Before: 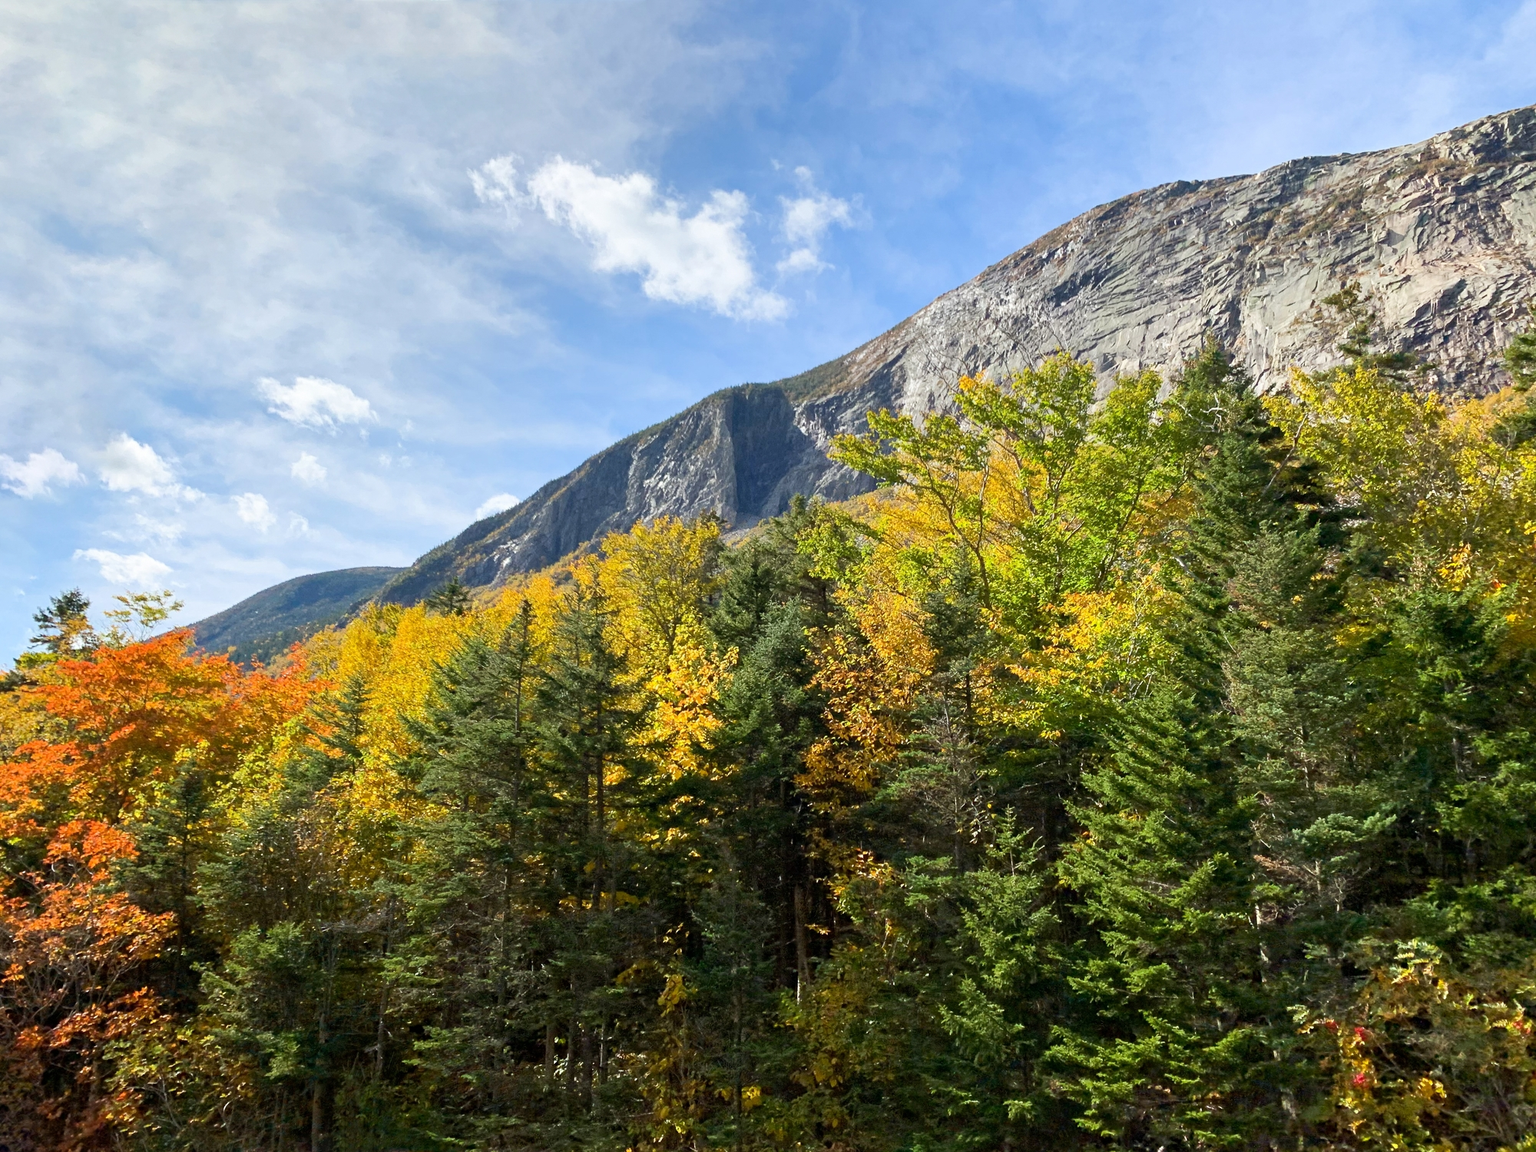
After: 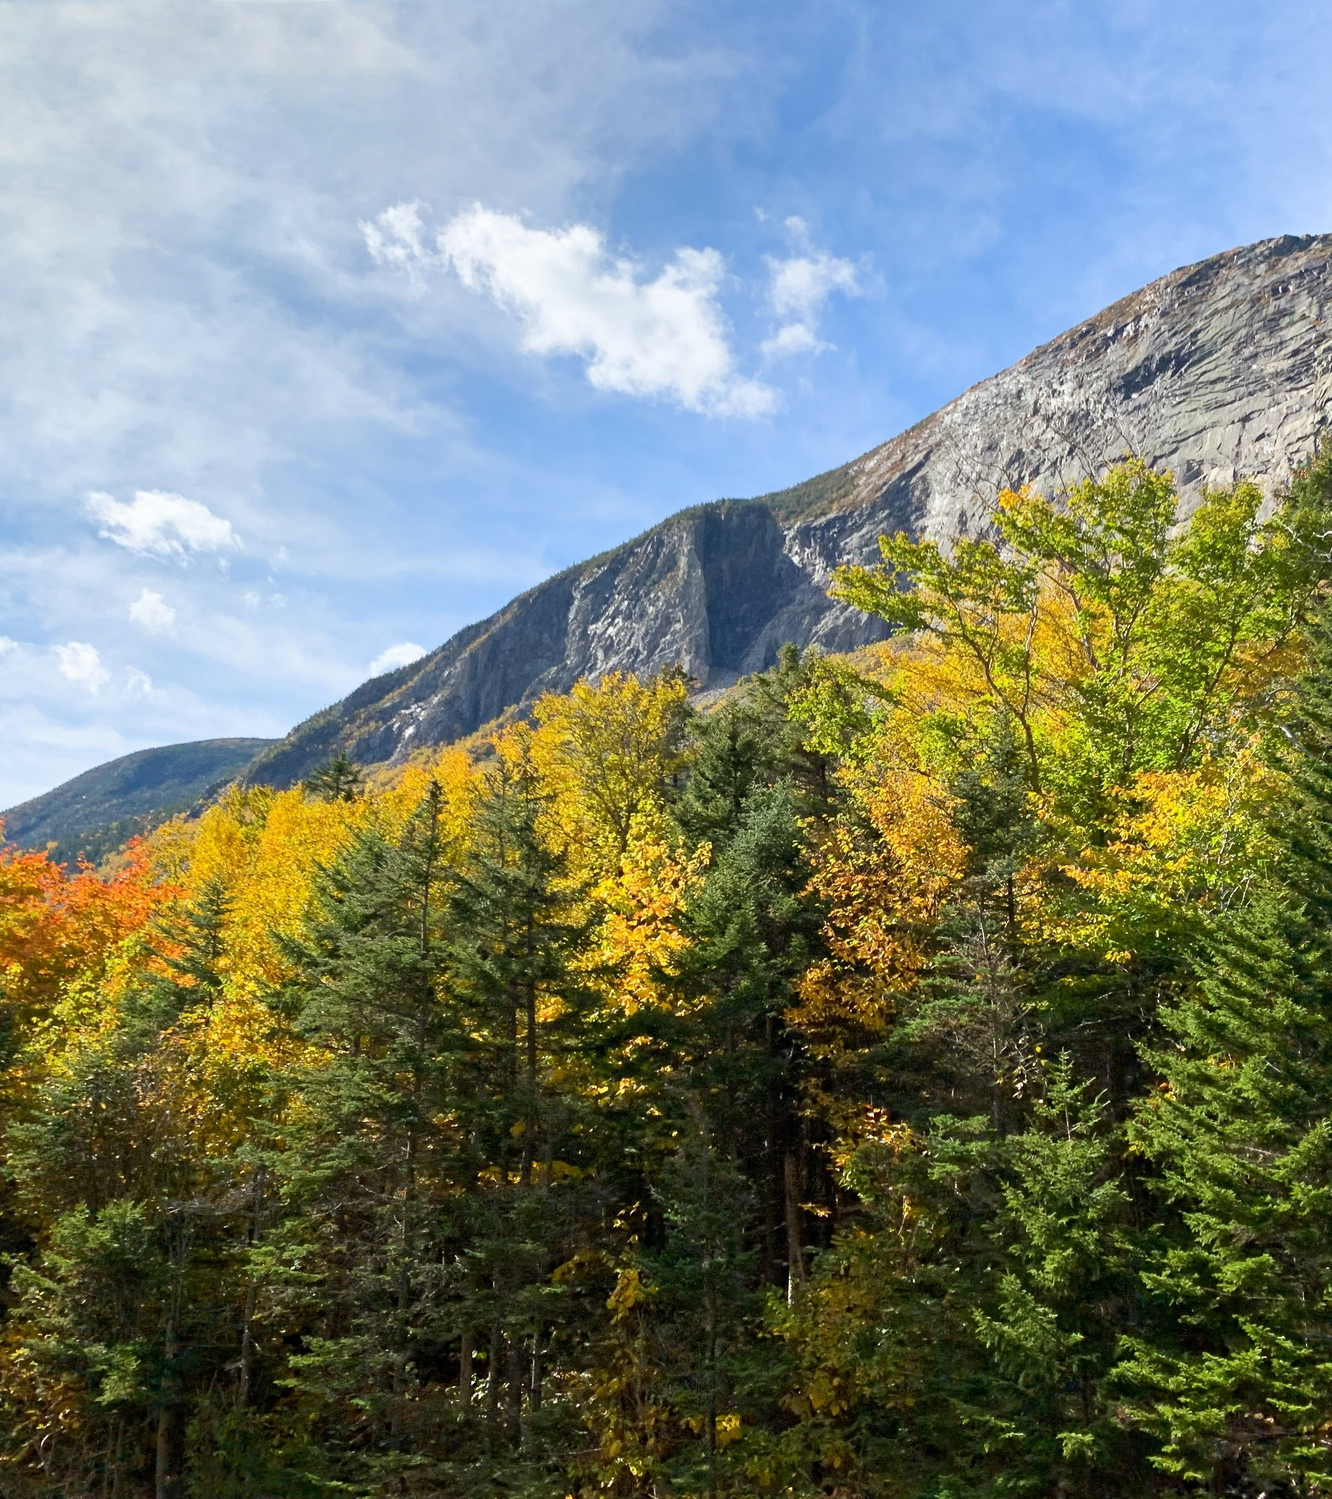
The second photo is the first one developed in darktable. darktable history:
crop and rotate: left 12.549%, right 20.825%
